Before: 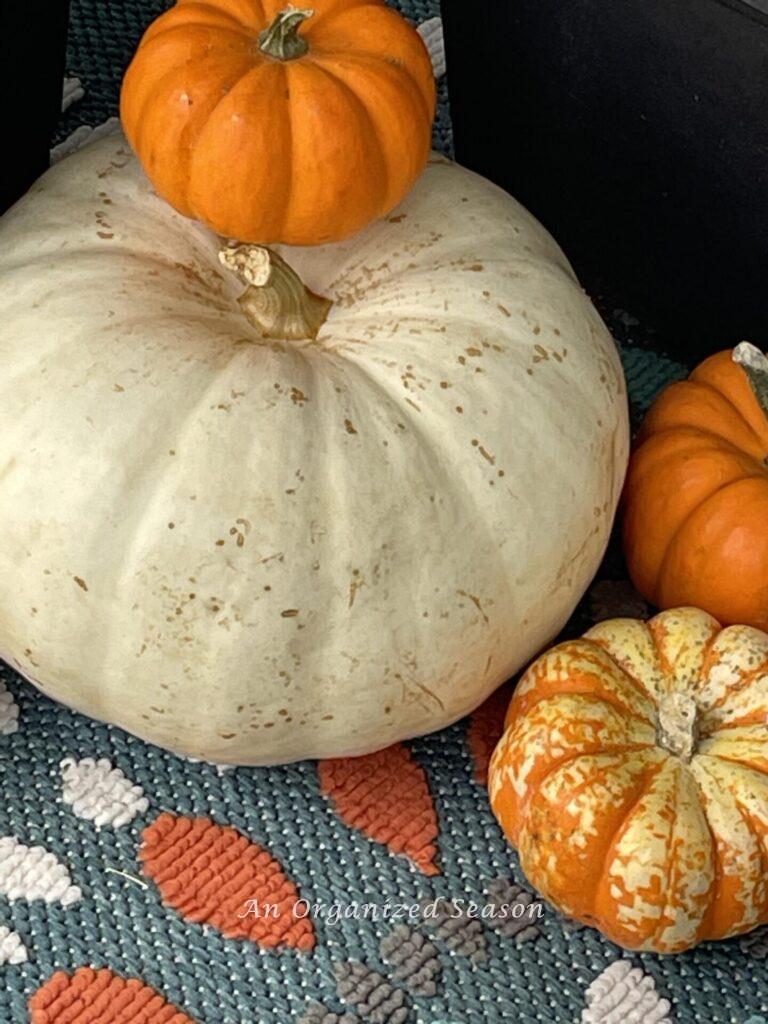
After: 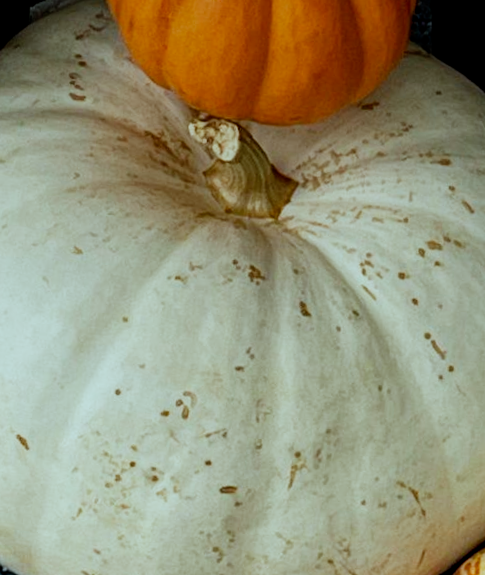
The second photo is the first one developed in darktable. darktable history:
exposure: black level correction 0.006, exposure -0.226 EV, compensate highlight preservation false
crop and rotate: angle -4.99°, left 2.122%, top 6.945%, right 27.566%, bottom 30.519%
filmic rgb: black relative exposure -16 EV, white relative exposure 5.31 EV, hardness 5.9, contrast 1.25, preserve chrominance no, color science v5 (2021)
graduated density: on, module defaults
color correction: highlights a* -10.04, highlights b* -10.37
